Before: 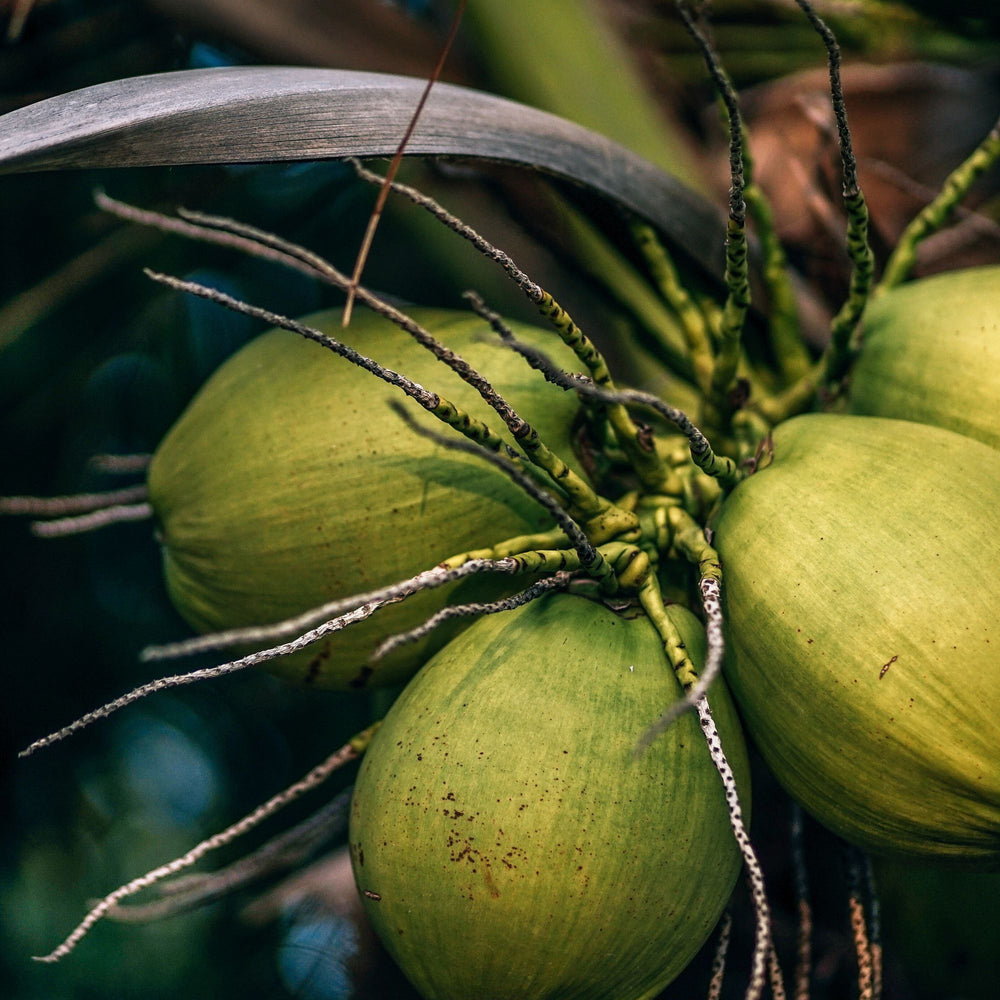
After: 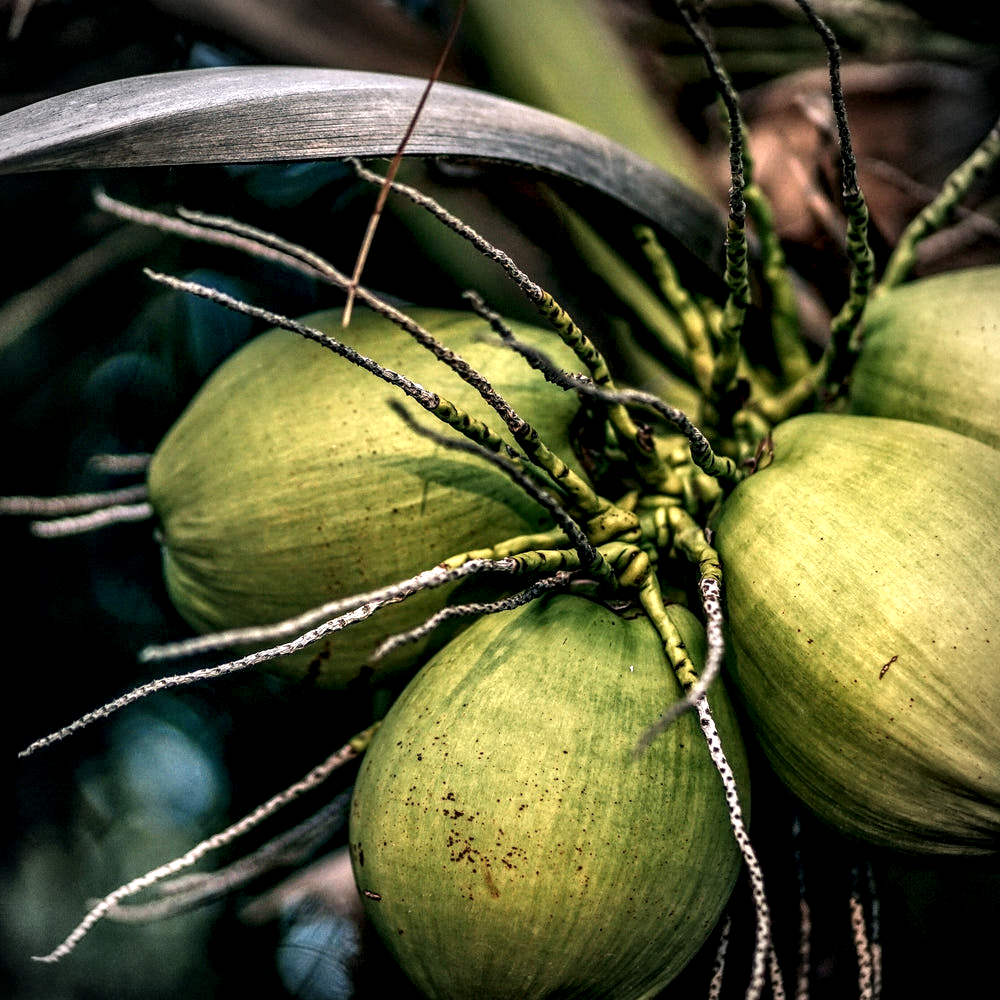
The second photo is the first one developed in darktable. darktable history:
local contrast: highlights 81%, shadows 58%, detail 174%, midtone range 0.608
shadows and highlights: radius 127.54, shadows 30.49, highlights -30.63, low approximation 0.01, soften with gaussian
vignetting: brightness -0.512, saturation -0.51
